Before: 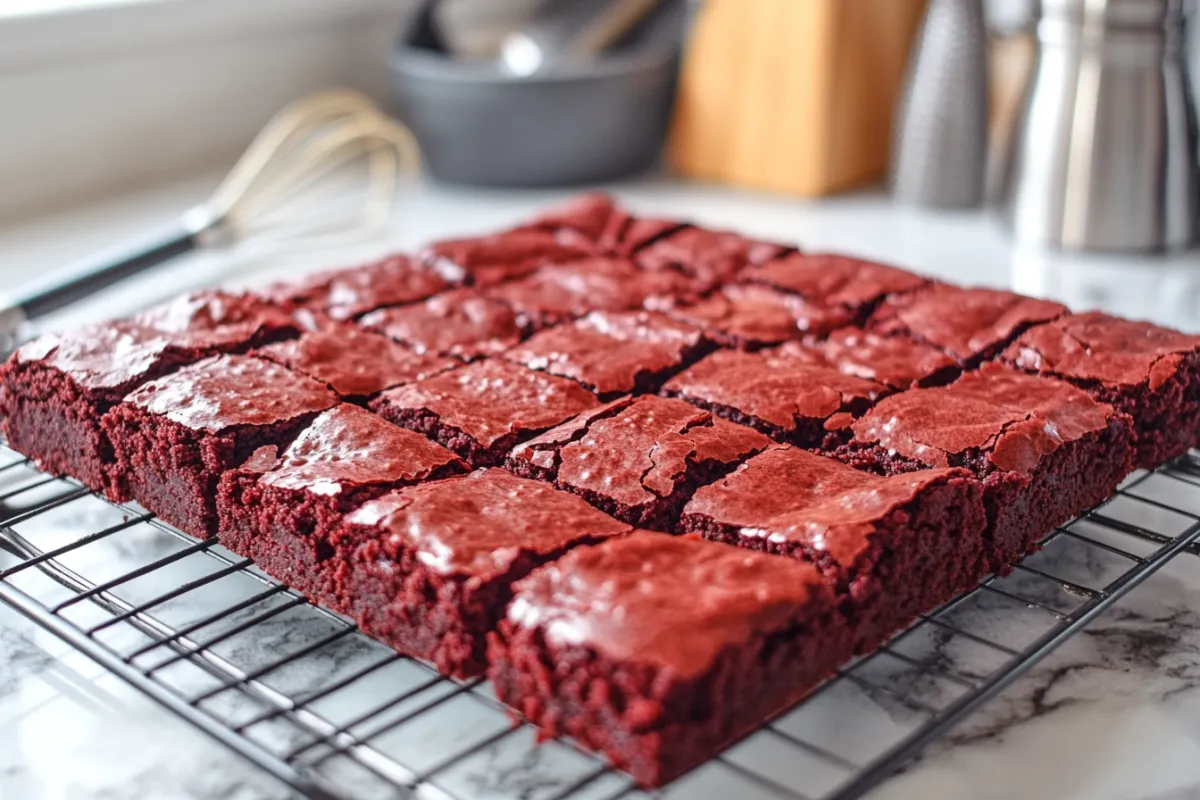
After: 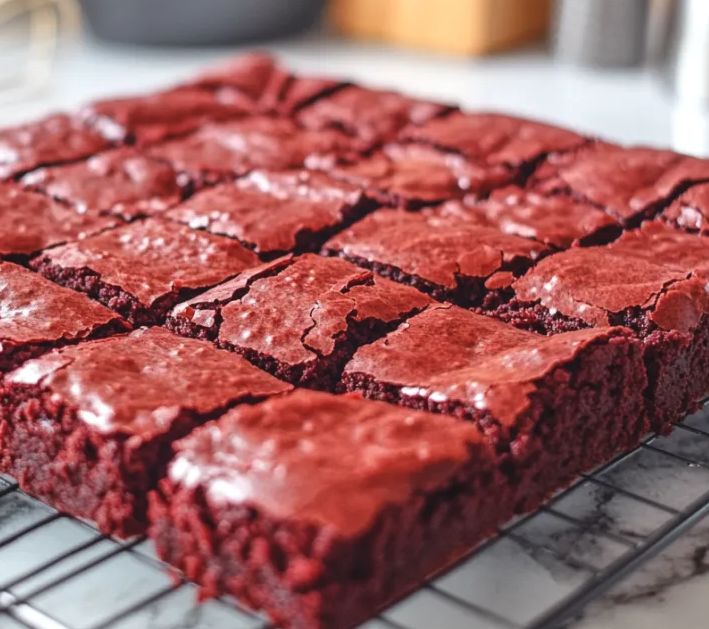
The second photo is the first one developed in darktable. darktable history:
exposure: black level correction -0.005, exposure 0.054 EV, compensate highlight preservation false
crop and rotate: left 28.256%, top 17.734%, right 12.656%, bottom 3.573%
